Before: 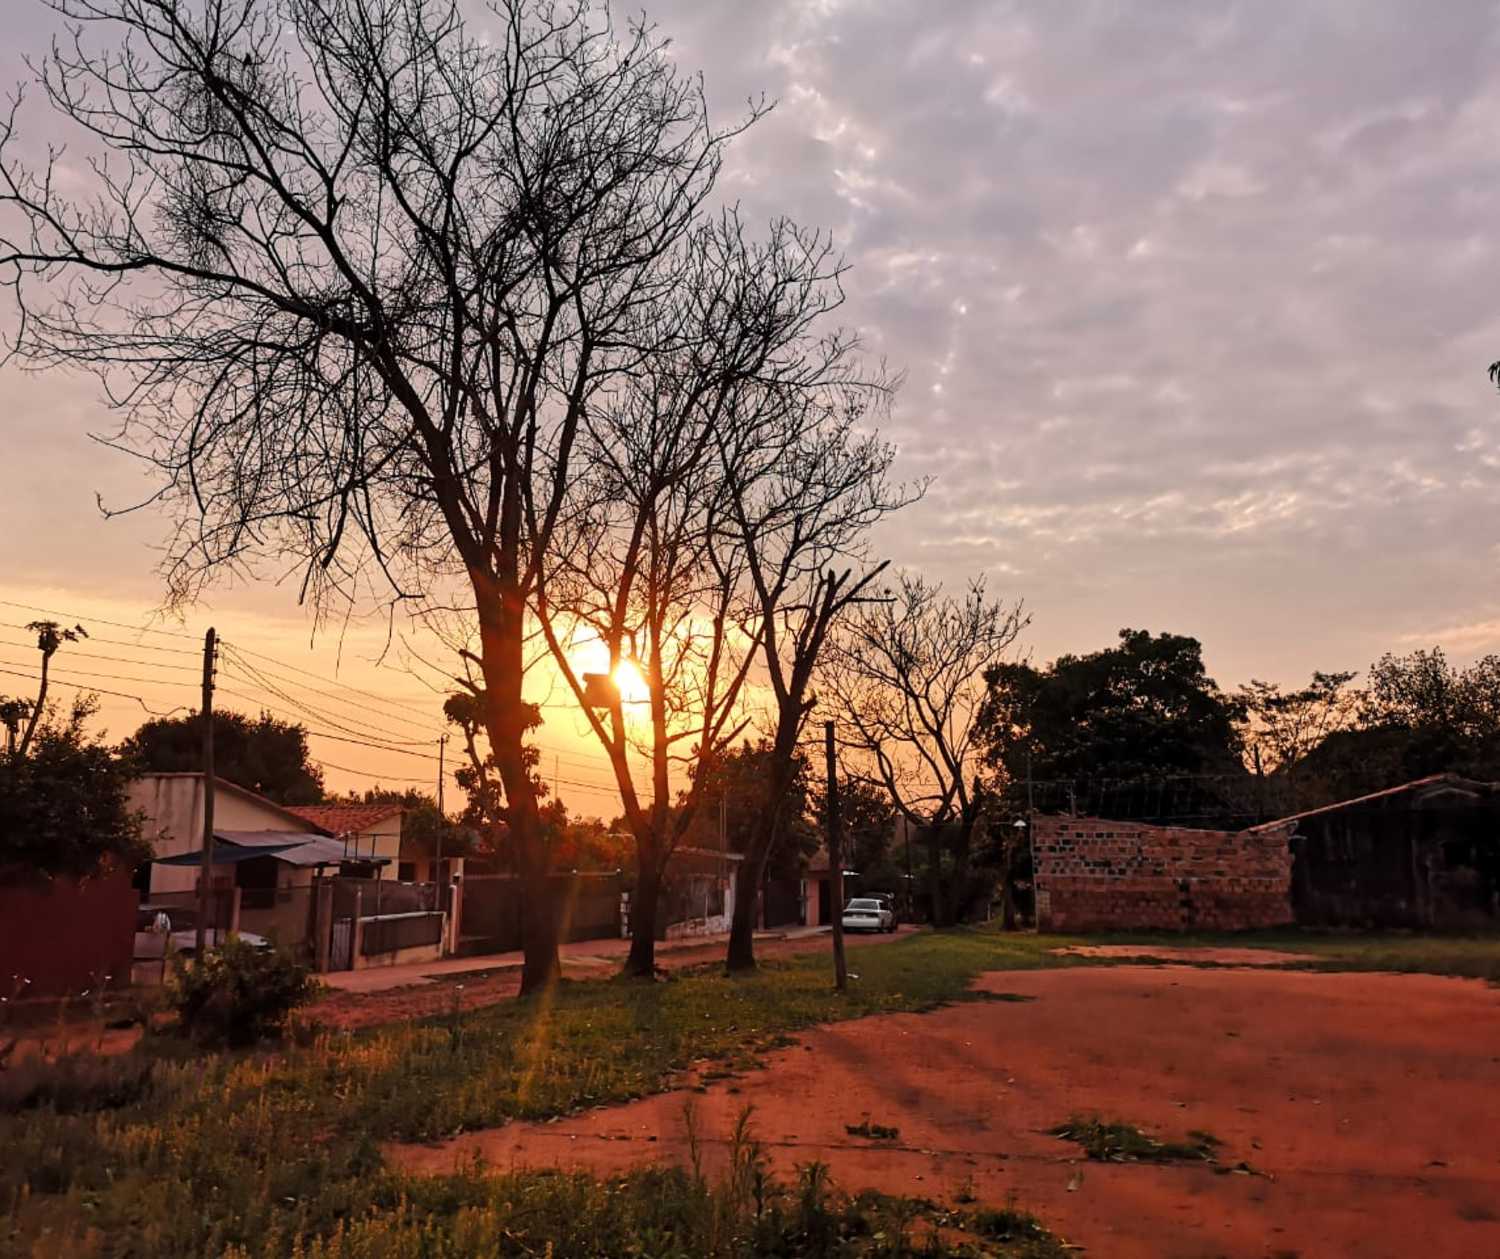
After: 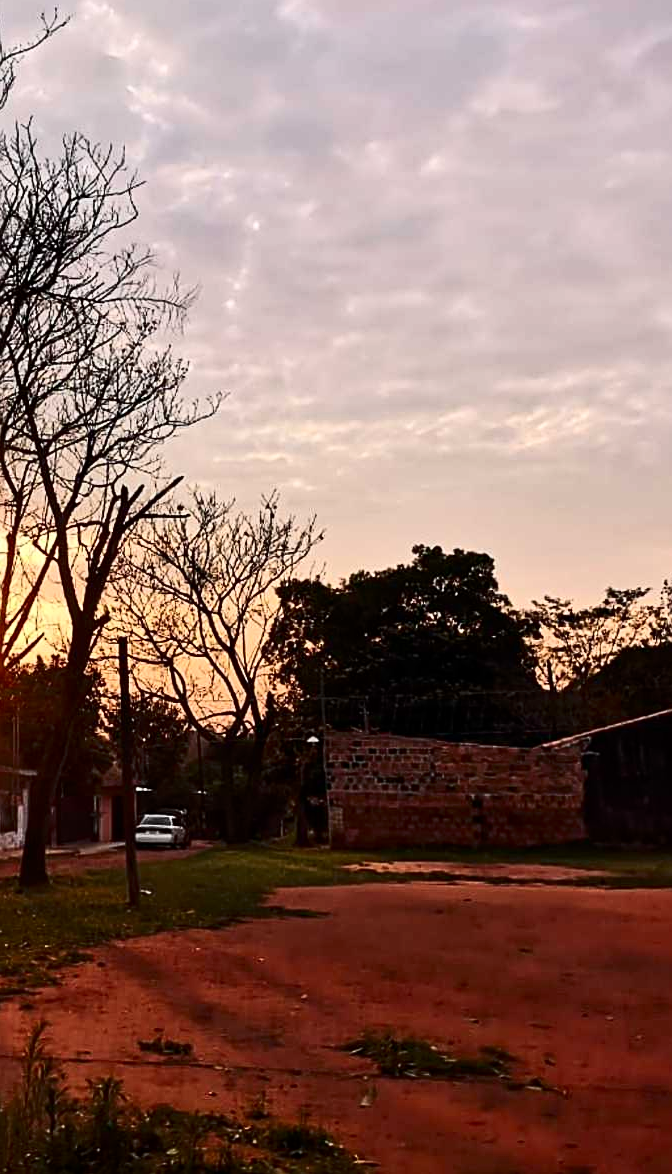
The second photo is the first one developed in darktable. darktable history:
contrast brightness saturation: contrast 0.277
sharpen: on, module defaults
crop: left 47.179%, top 6.713%, right 8.014%
